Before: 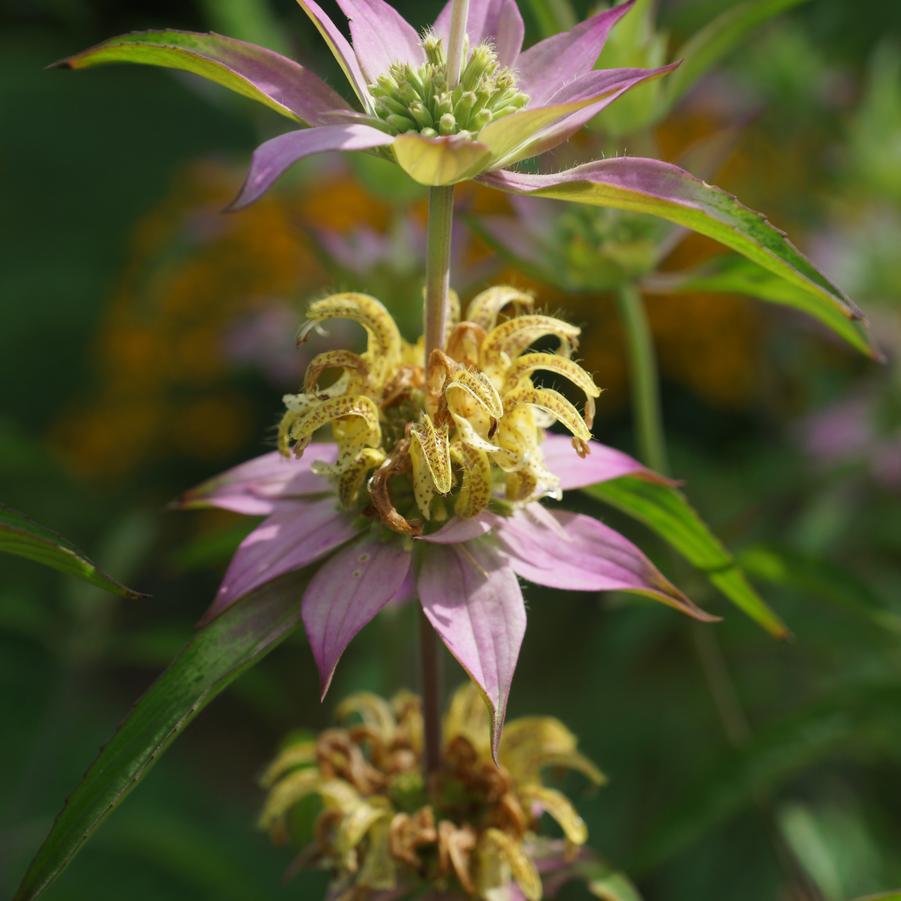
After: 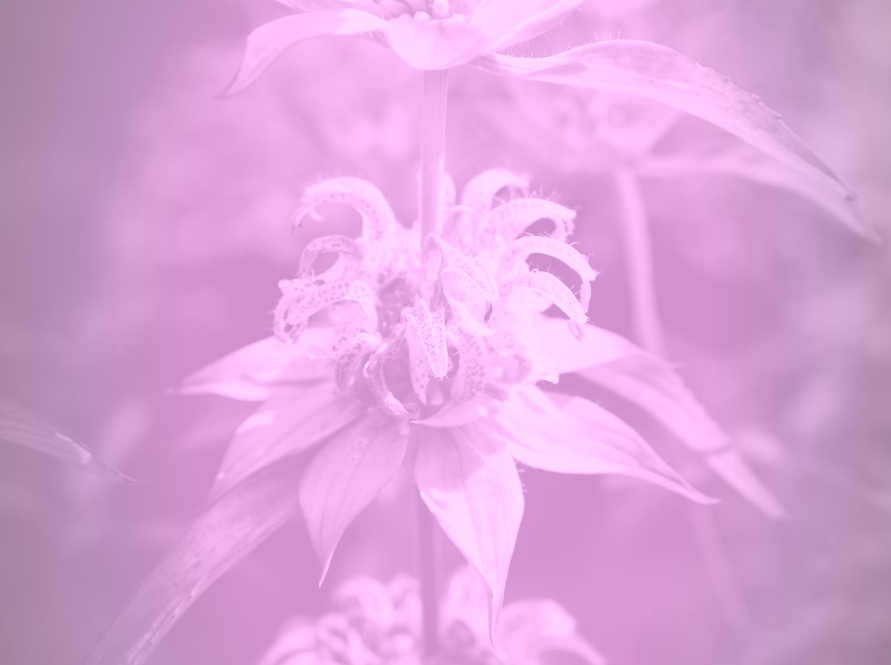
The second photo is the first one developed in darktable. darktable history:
local contrast: mode bilateral grid, contrast 20, coarseness 50, detail 120%, midtone range 0.2
filmic rgb: black relative exposure -5 EV, white relative exposure 3.5 EV, hardness 3.19, contrast 1.2, highlights saturation mix -50%
crop and rotate: top 12.5%, bottom 12.5%
rotate and perspective: rotation -0.45°, automatic cropping original format, crop left 0.008, crop right 0.992, crop top 0.012, crop bottom 0.988
colorize: hue 331.2°, saturation 75%, source mix 30.28%, lightness 70.52%, version 1
vignetting: fall-off start 97%, fall-off radius 100%, width/height ratio 0.609, unbound false
